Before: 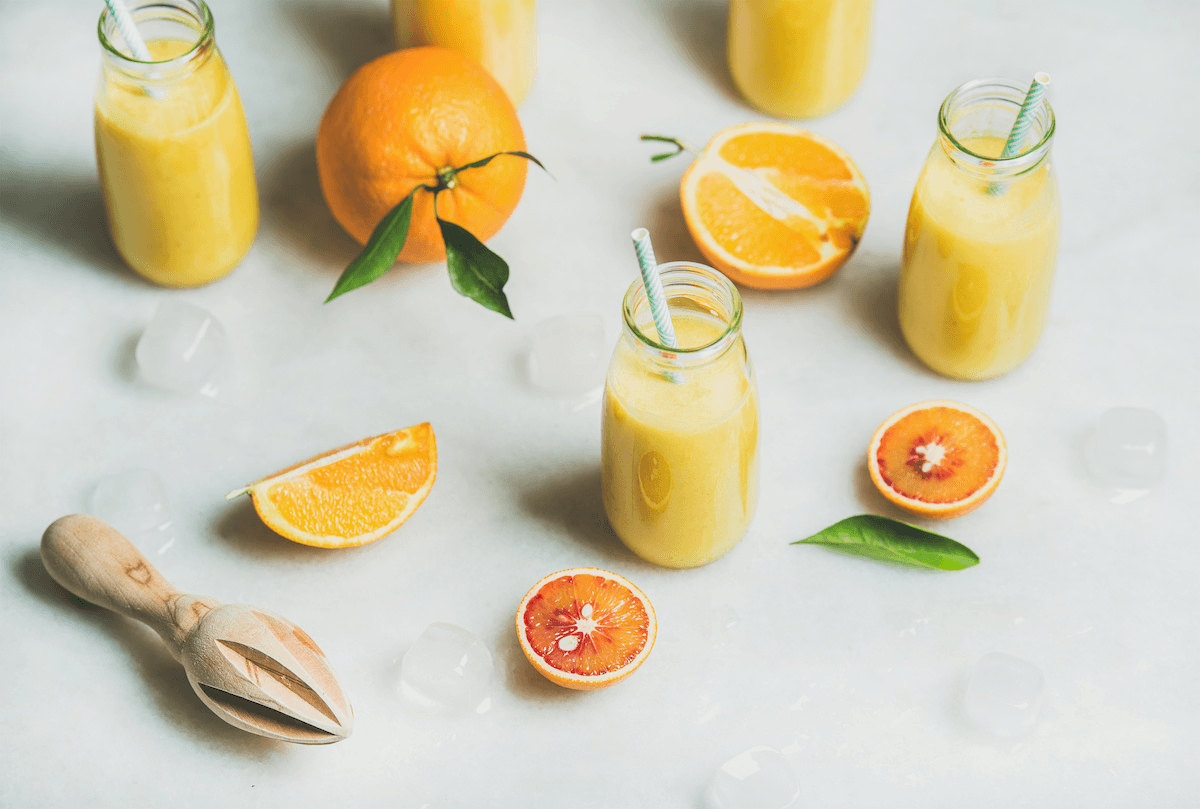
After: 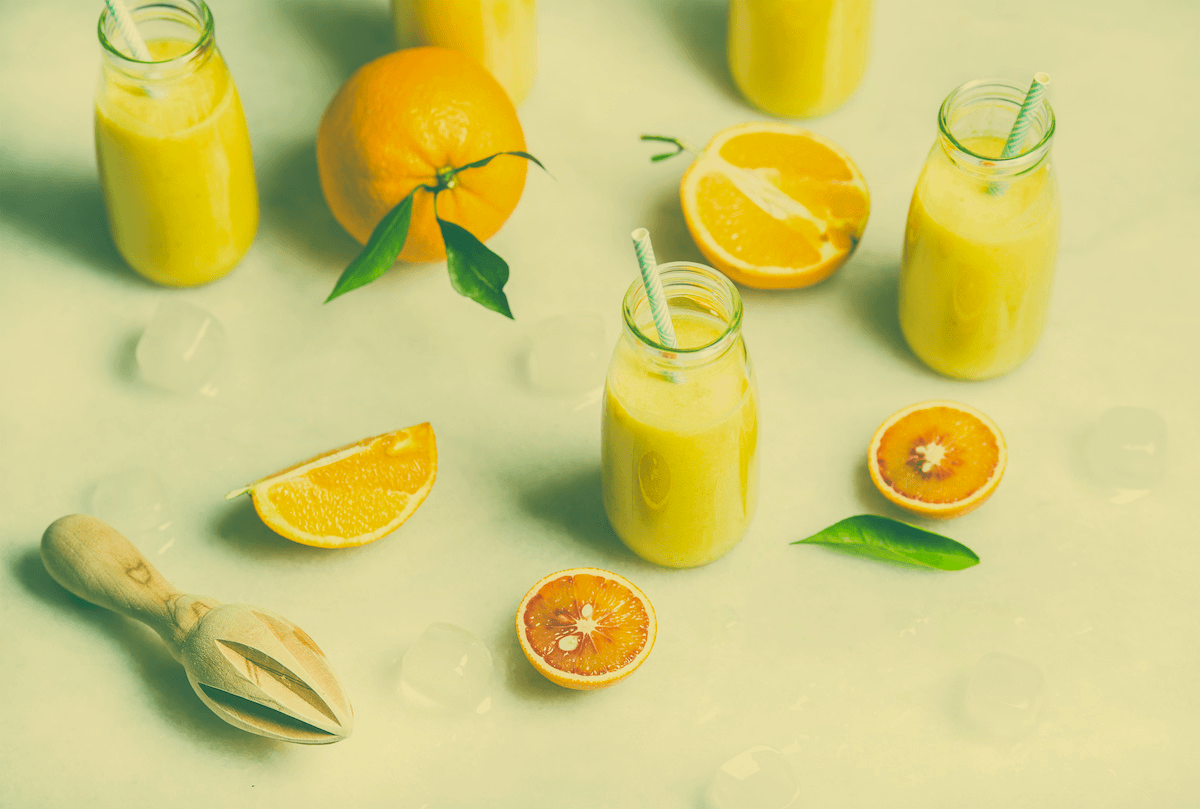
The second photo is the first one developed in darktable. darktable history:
exposure: black level correction -0.041, exposure 0.064 EV, compensate highlight preservation false
contrast brightness saturation: contrast -0.11
color correction: highlights a* 1.83, highlights b* 34.02, shadows a* -36.68, shadows b* -5.48
